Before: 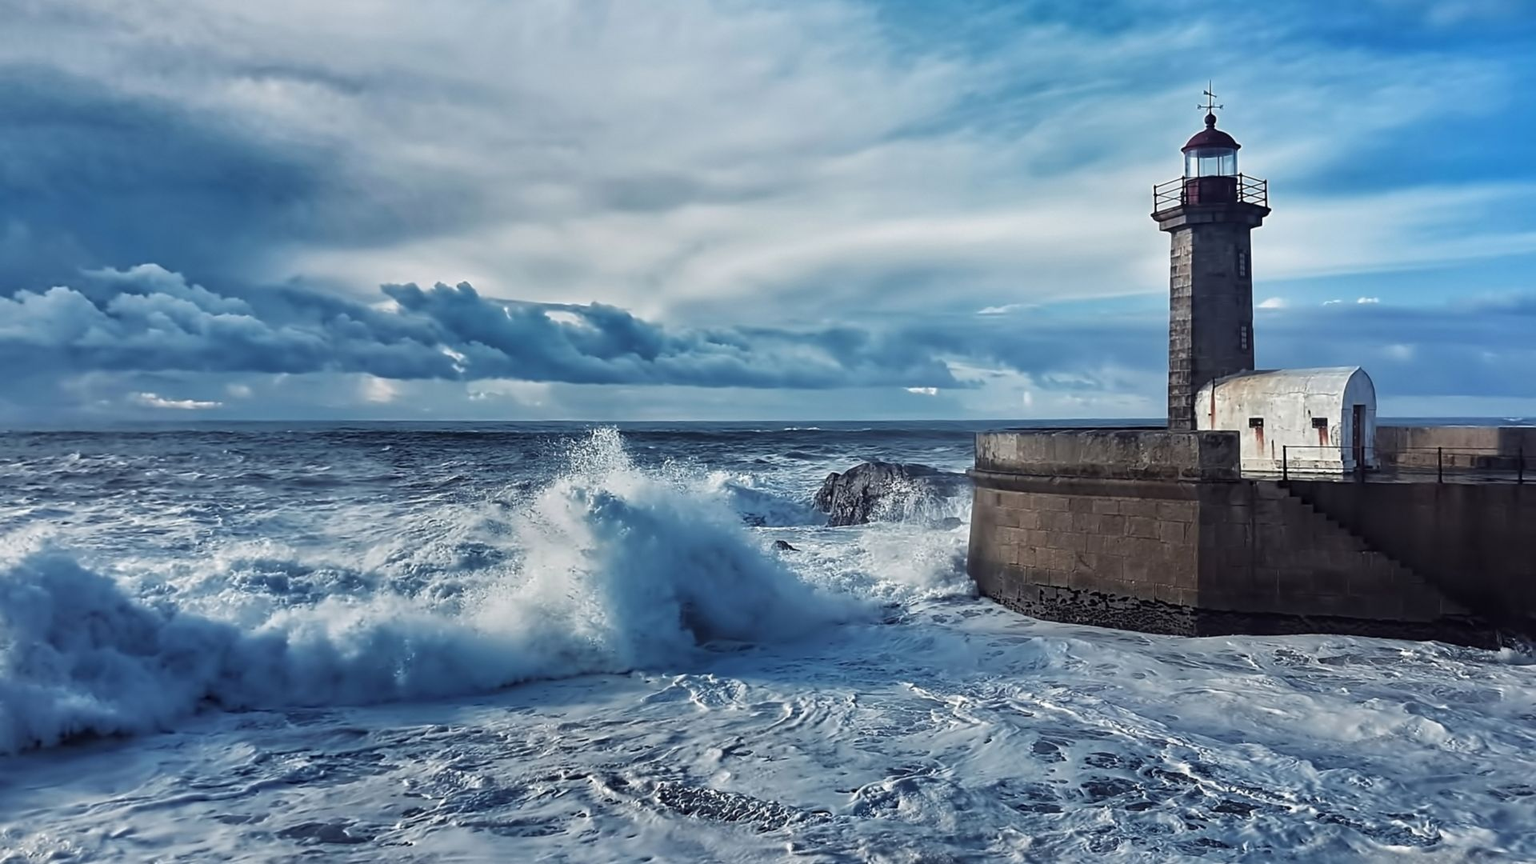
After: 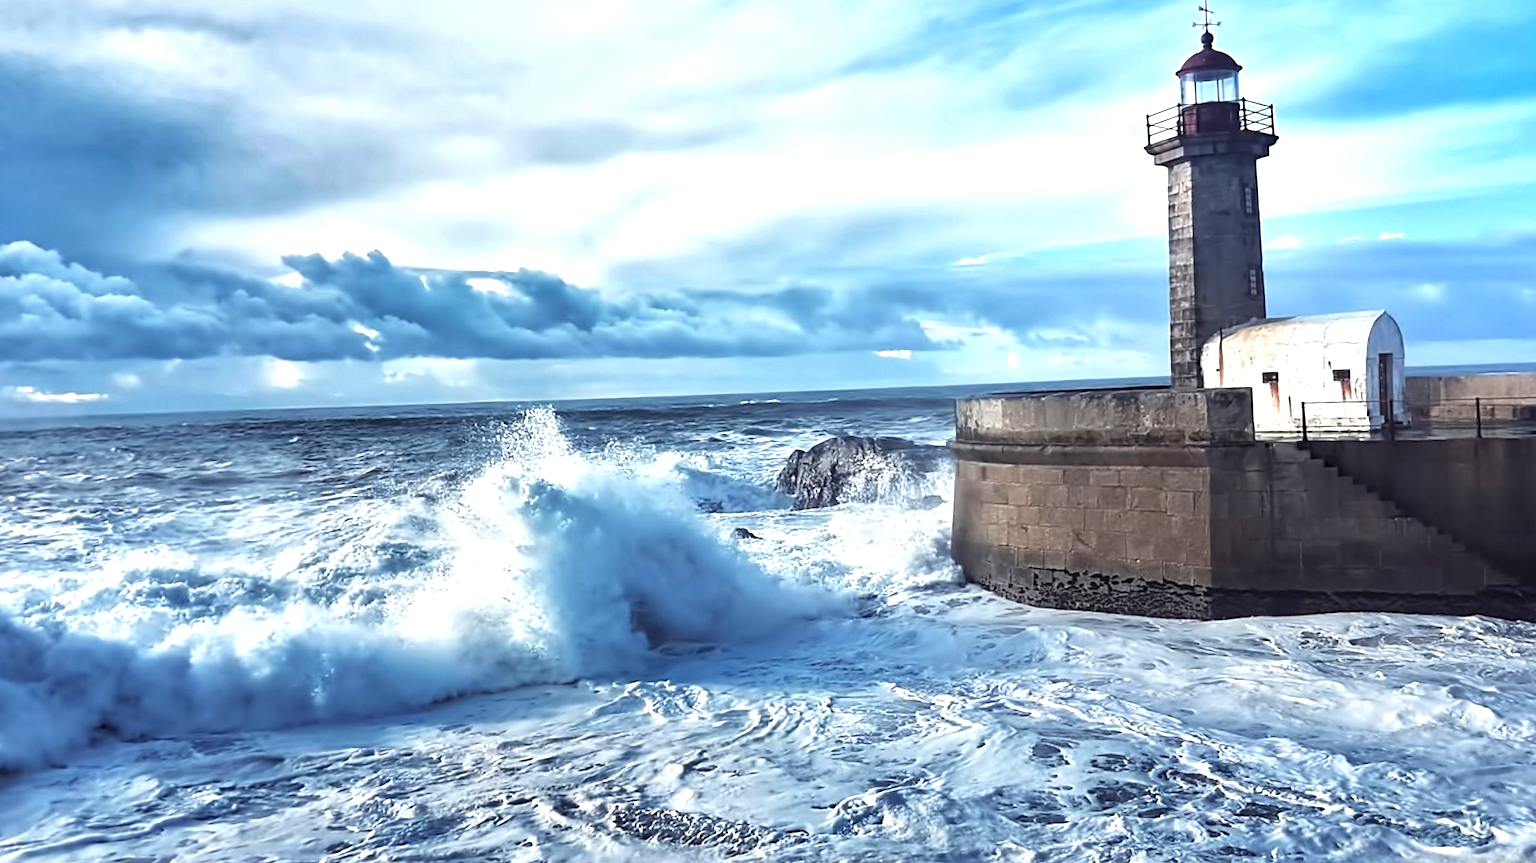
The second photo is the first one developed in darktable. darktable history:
crop and rotate: angle 1.96°, left 5.673%, top 5.673%
exposure: black level correction 0, exposure 1.1 EV, compensate exposure bias true, compensate highlight preservation false
